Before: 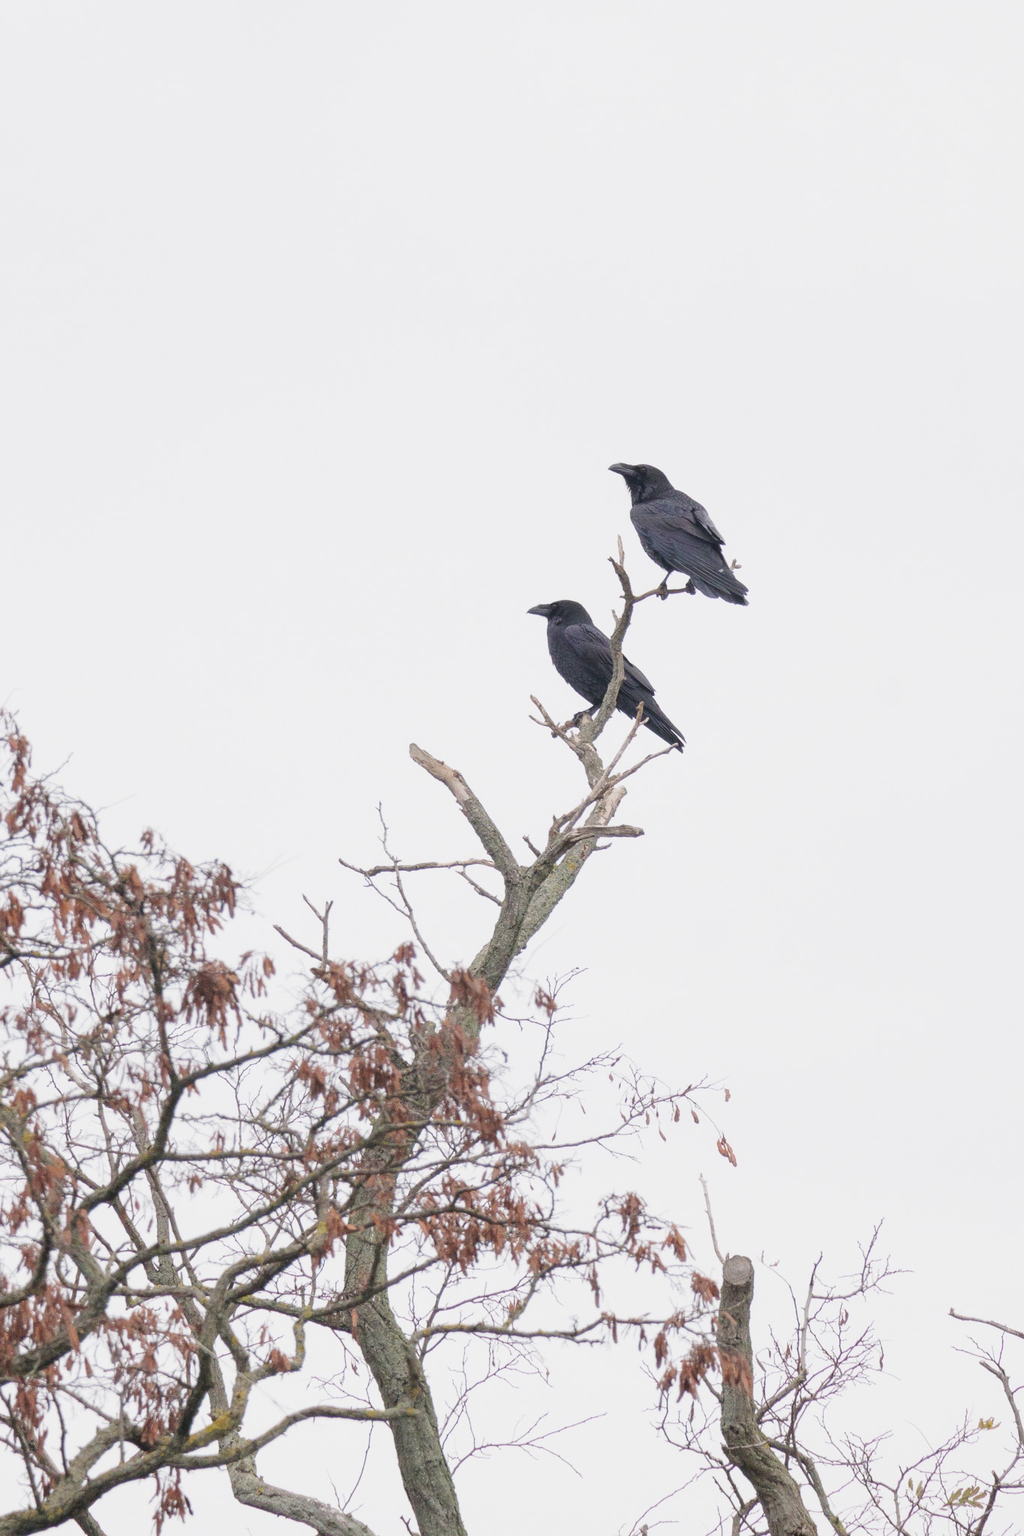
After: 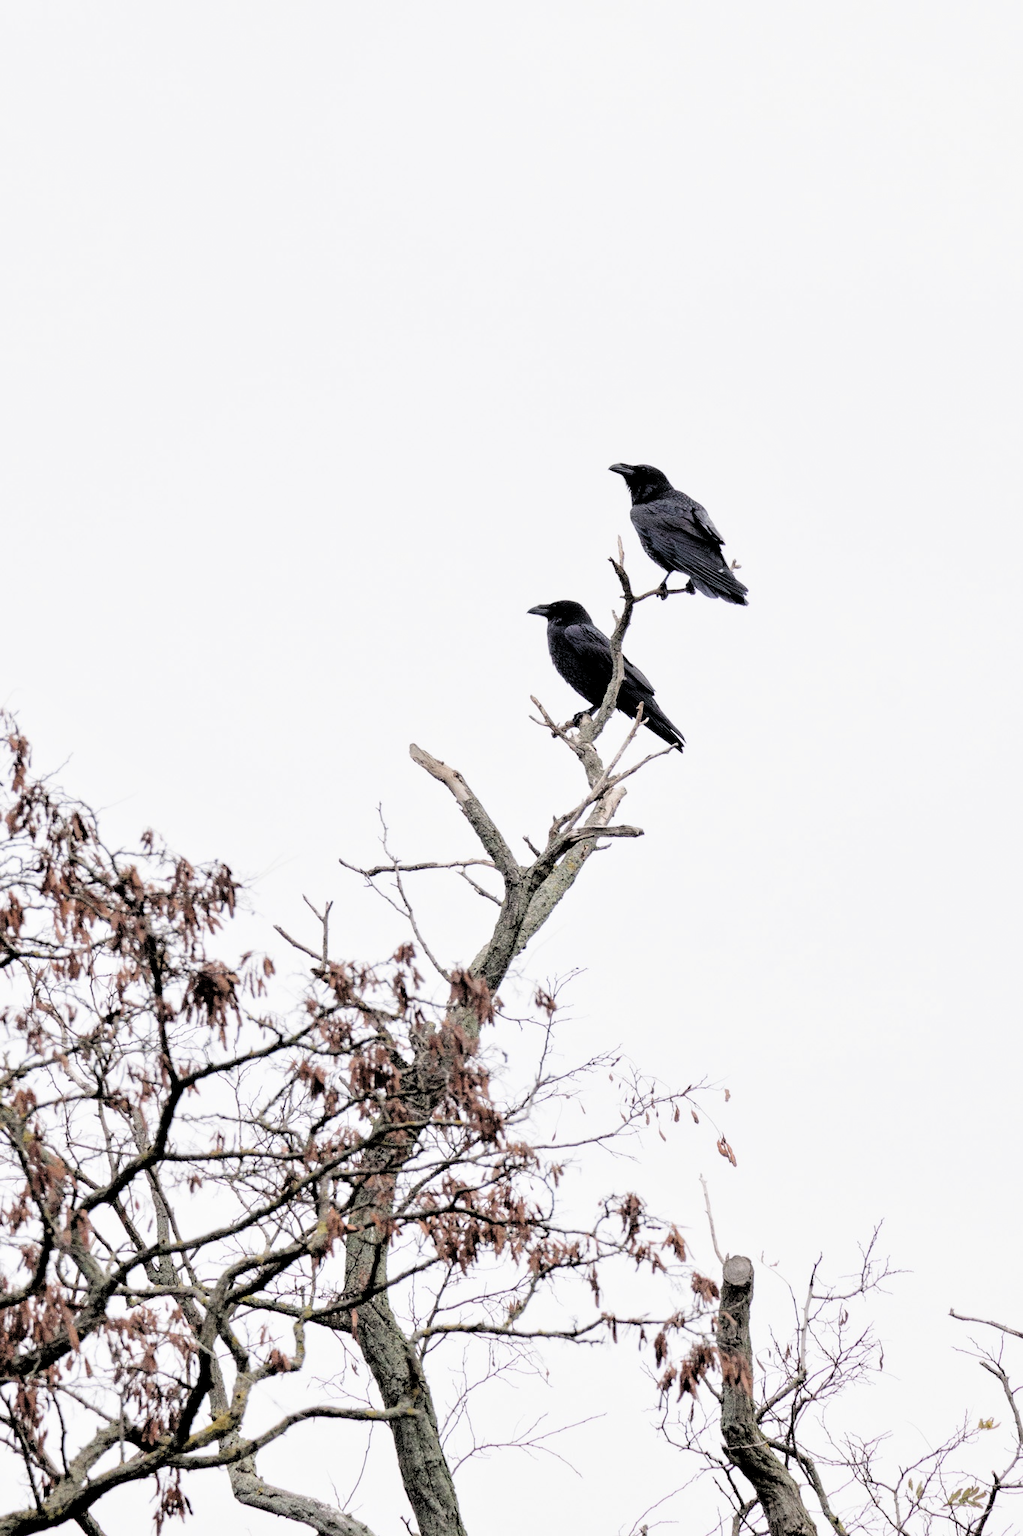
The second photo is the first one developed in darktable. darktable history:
filmic rgb: middle gray luminance 13.76%, black relative exposure -1.99 EV, white relative exposure 3.07 EV, threshold 2.98 EV, target black luminance 0%, hardness 1.82, latitude 59.3%, contrast 1.738, highlights saturation mix 5.35%, shadows ↔ highlights balance -37.51%, enable highlight reconstruction true
contrast equalizer: y [[0.511, 0.558, 0.631, 0.632, 0.559, 0.512], [0.5 ×6], [0.507, 0.559, 0.627, 0.644, 0.647, 0.647], [0 ×6], [0 ×6]], mix 0.314
